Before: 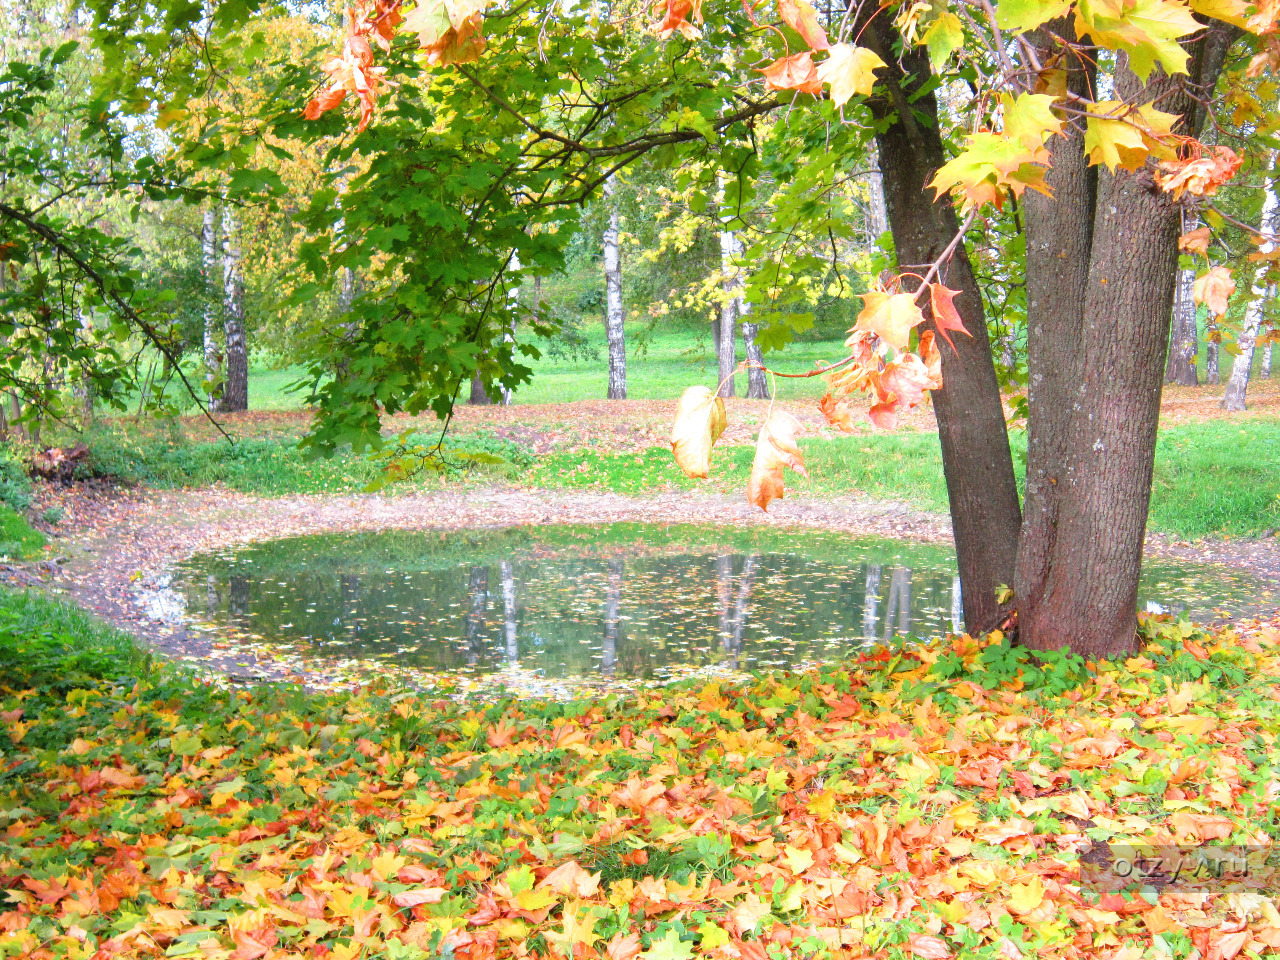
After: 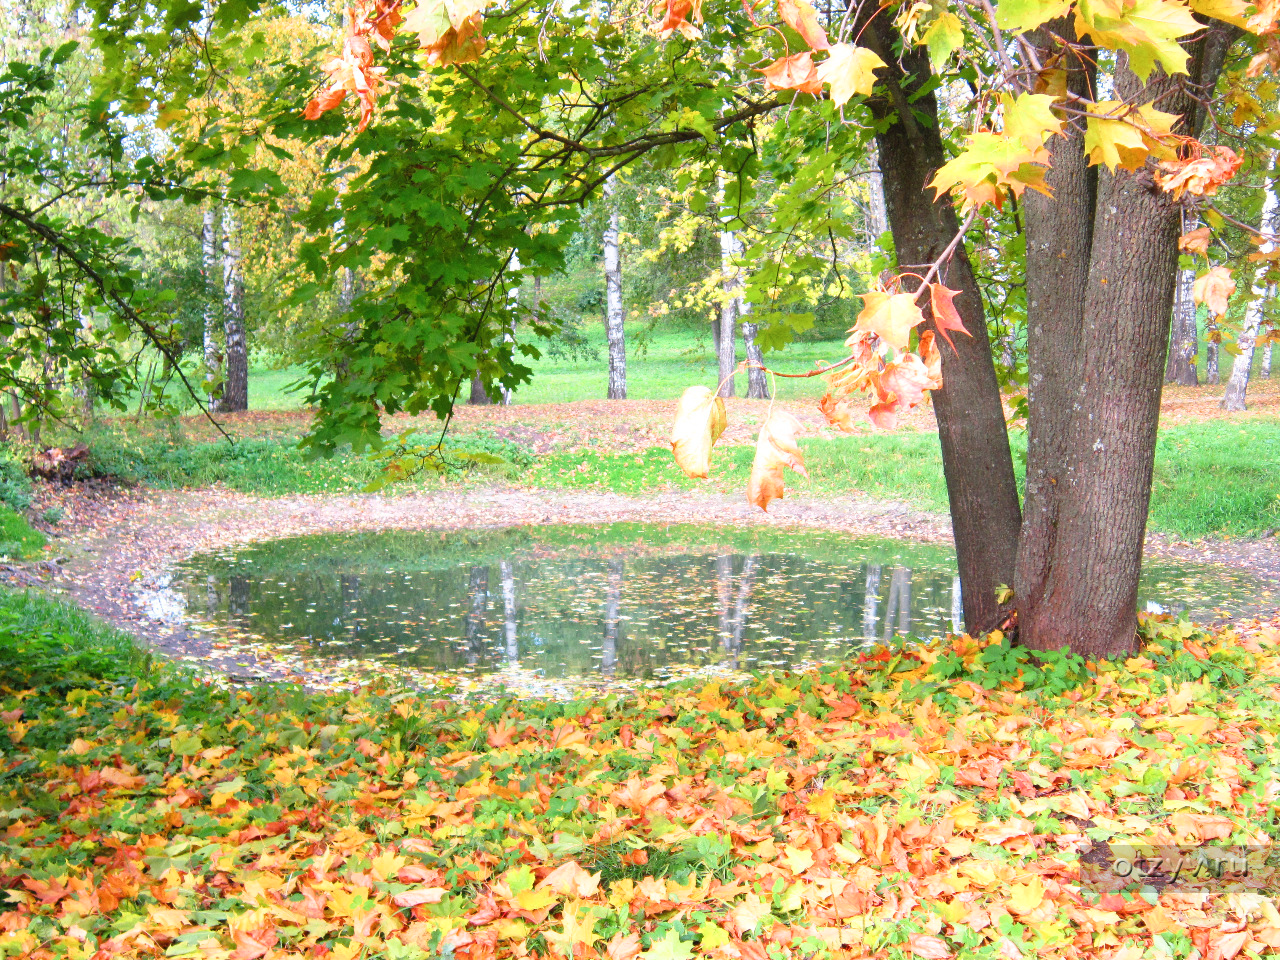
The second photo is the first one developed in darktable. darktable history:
shadows and highlights: shadows -1.28, highlights 41.21
